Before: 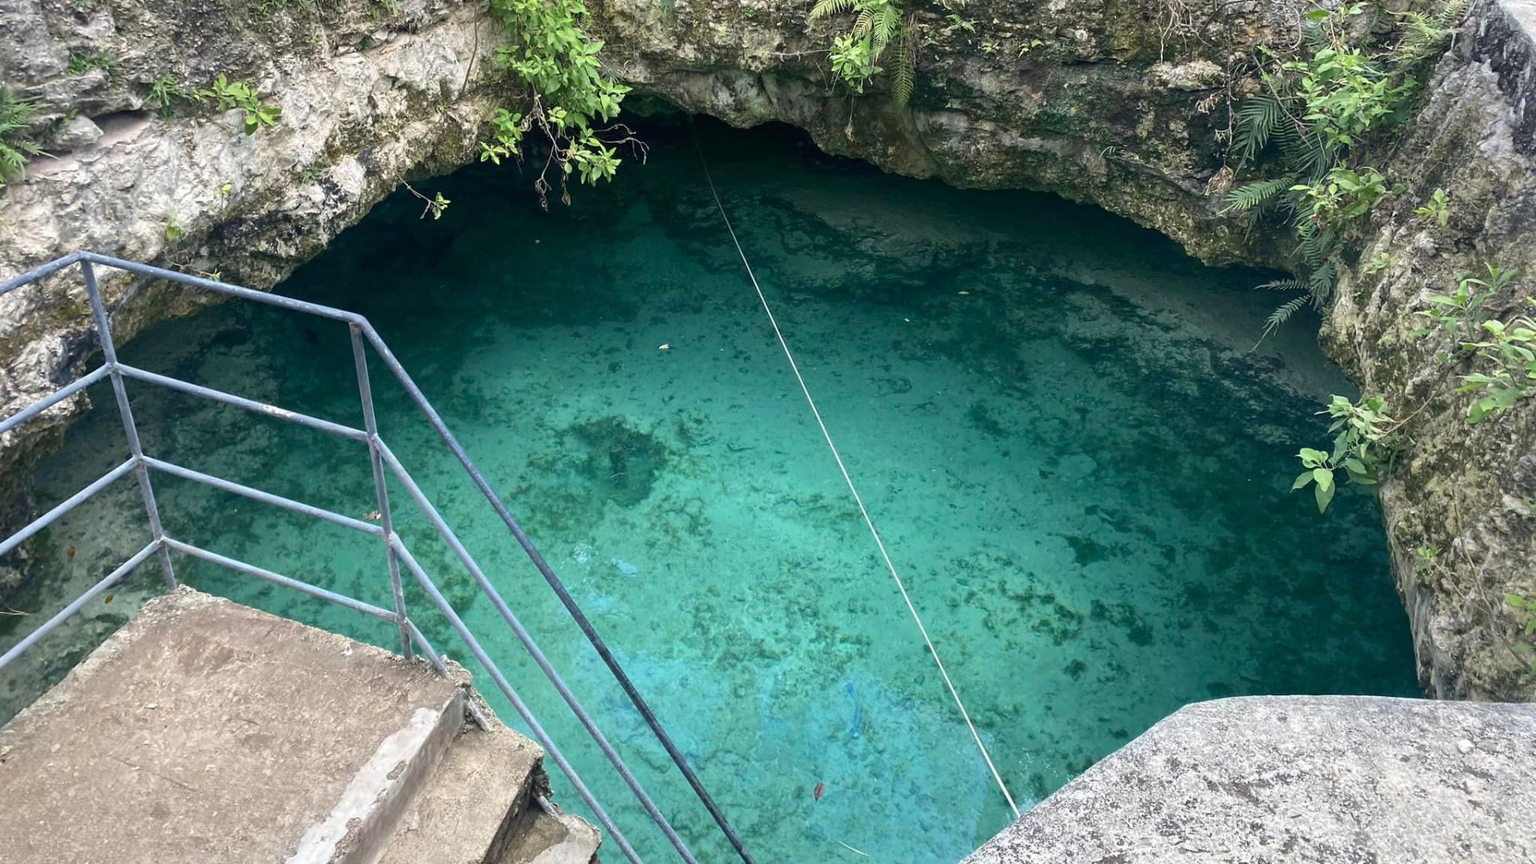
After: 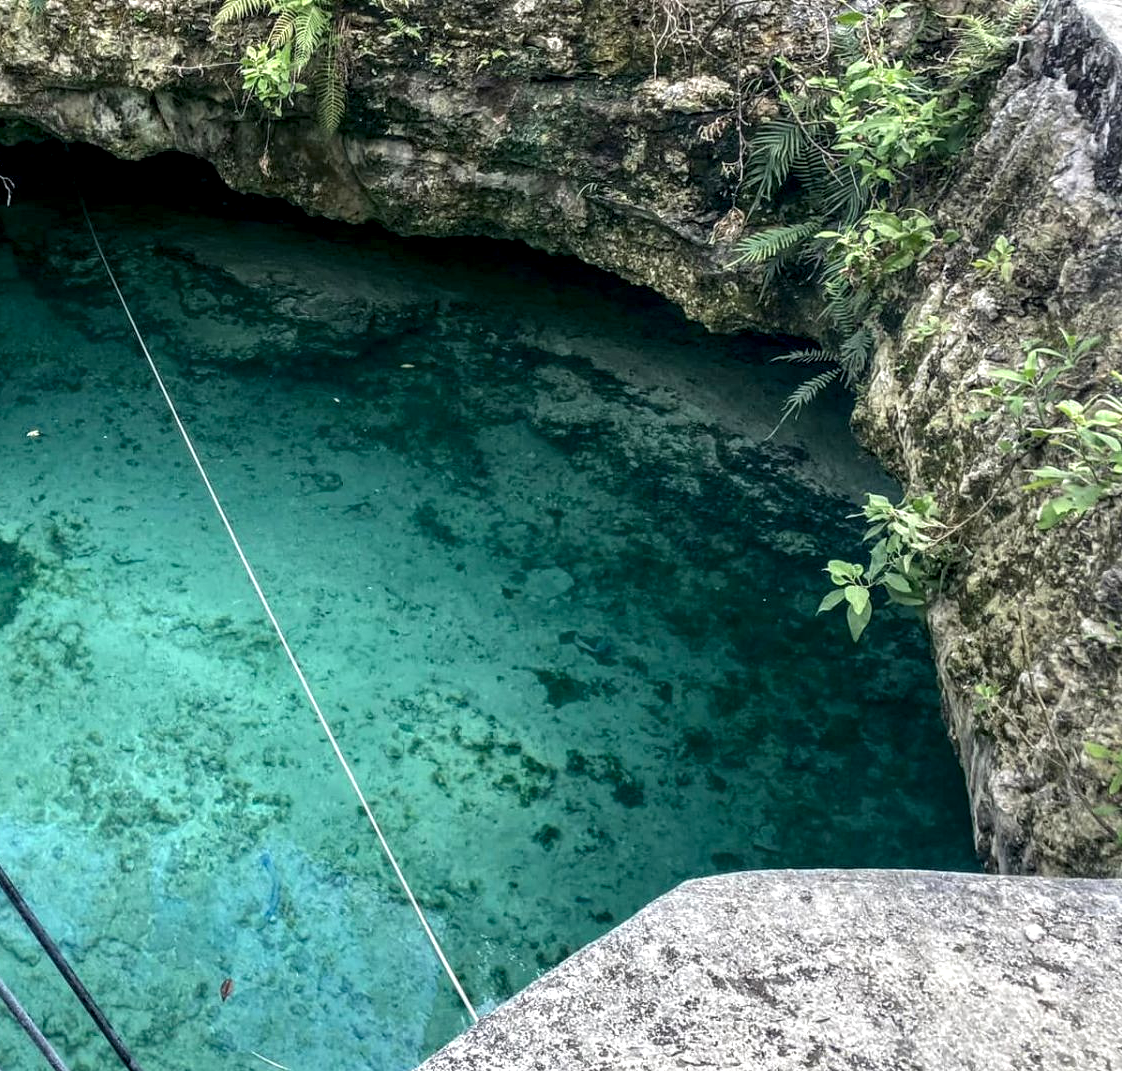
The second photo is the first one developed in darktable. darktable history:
local contrast: detail 160%
crop: left 41.53%
